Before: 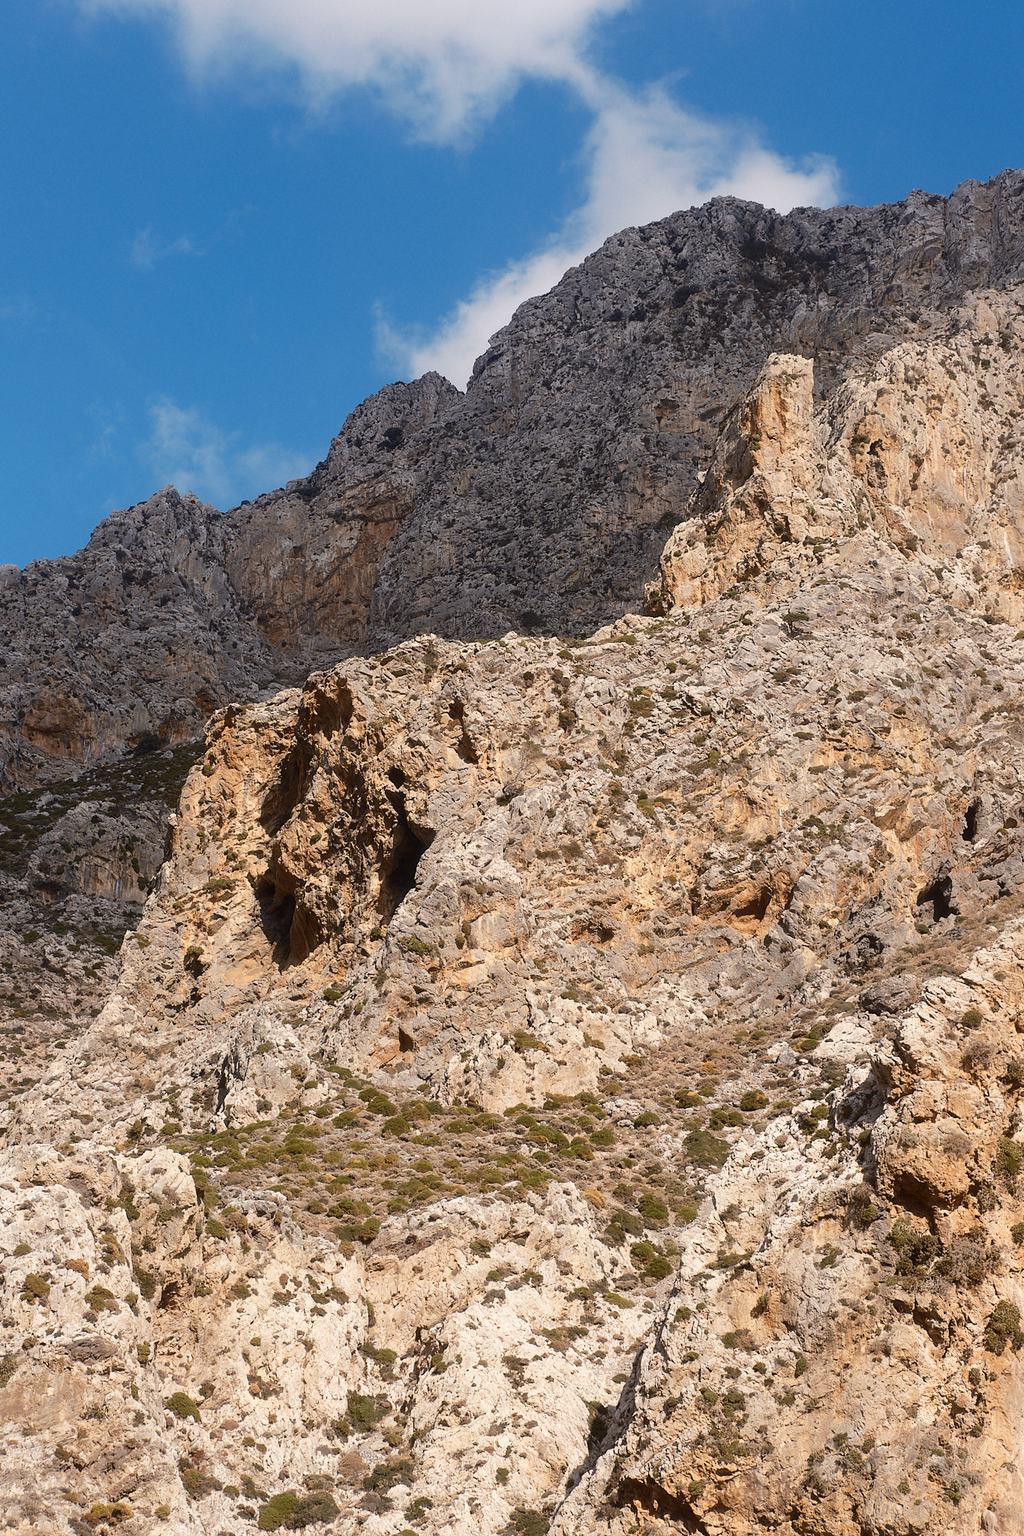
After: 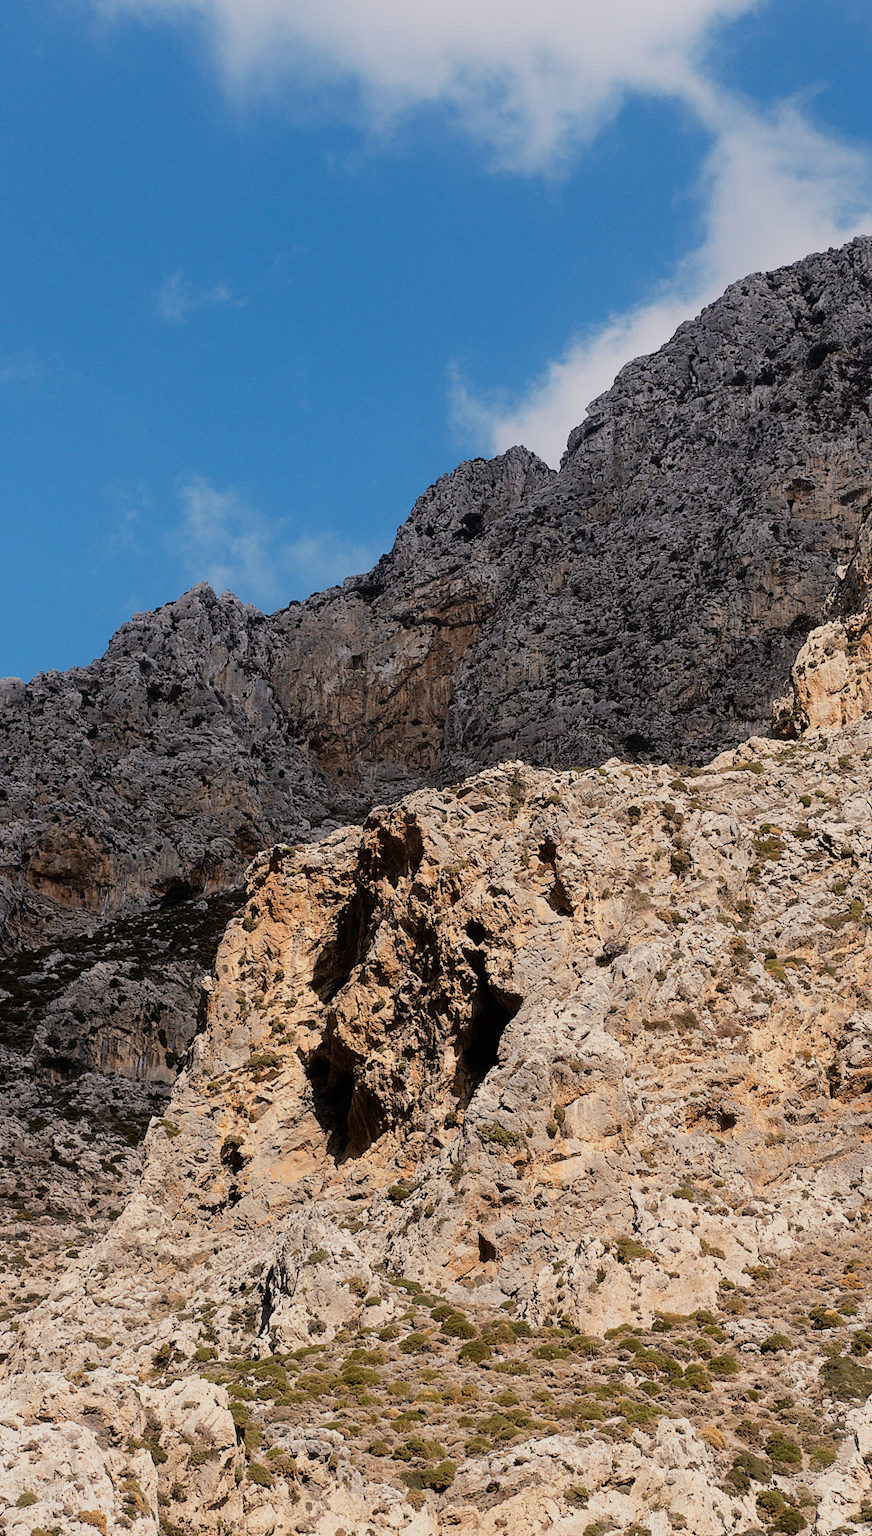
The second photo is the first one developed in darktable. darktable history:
filmic rgb: black relative exposure -7.75 EV, white relative exposure 4.4 EV, threshold 3 EV, hardness 3.76, latitude 50%, contrast 1.1, color science v5 (2021), contrast in shadows safe, contrast in highlights safe, enable highlight reconstruction true
crop: right 28.885%, bottom 16.626%
